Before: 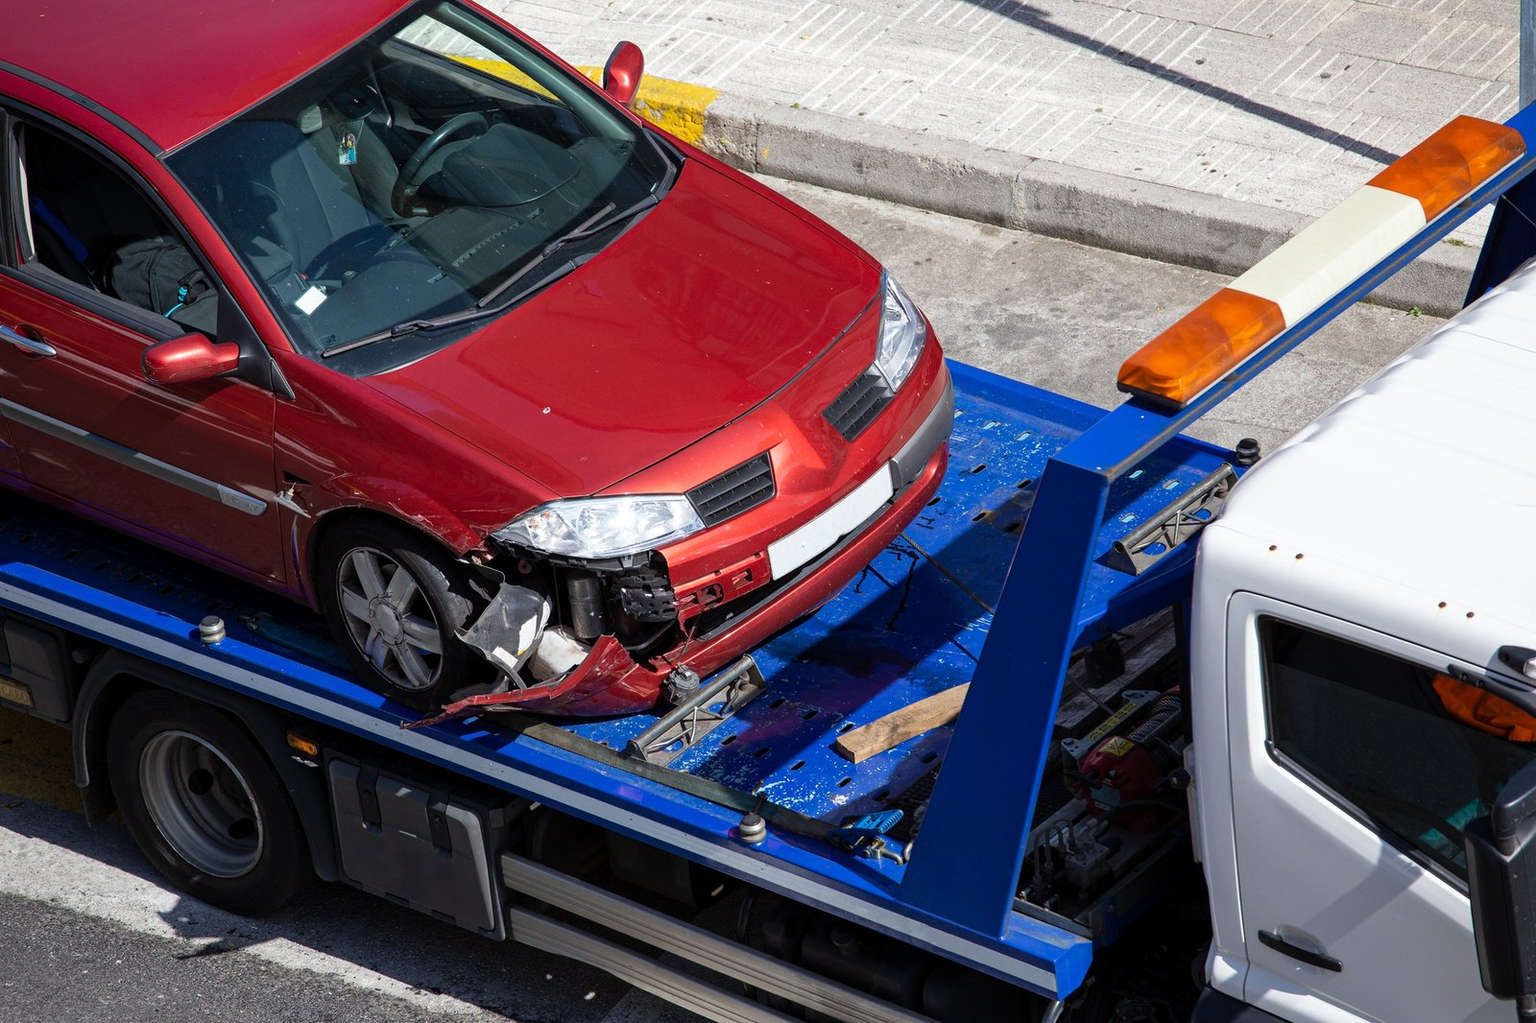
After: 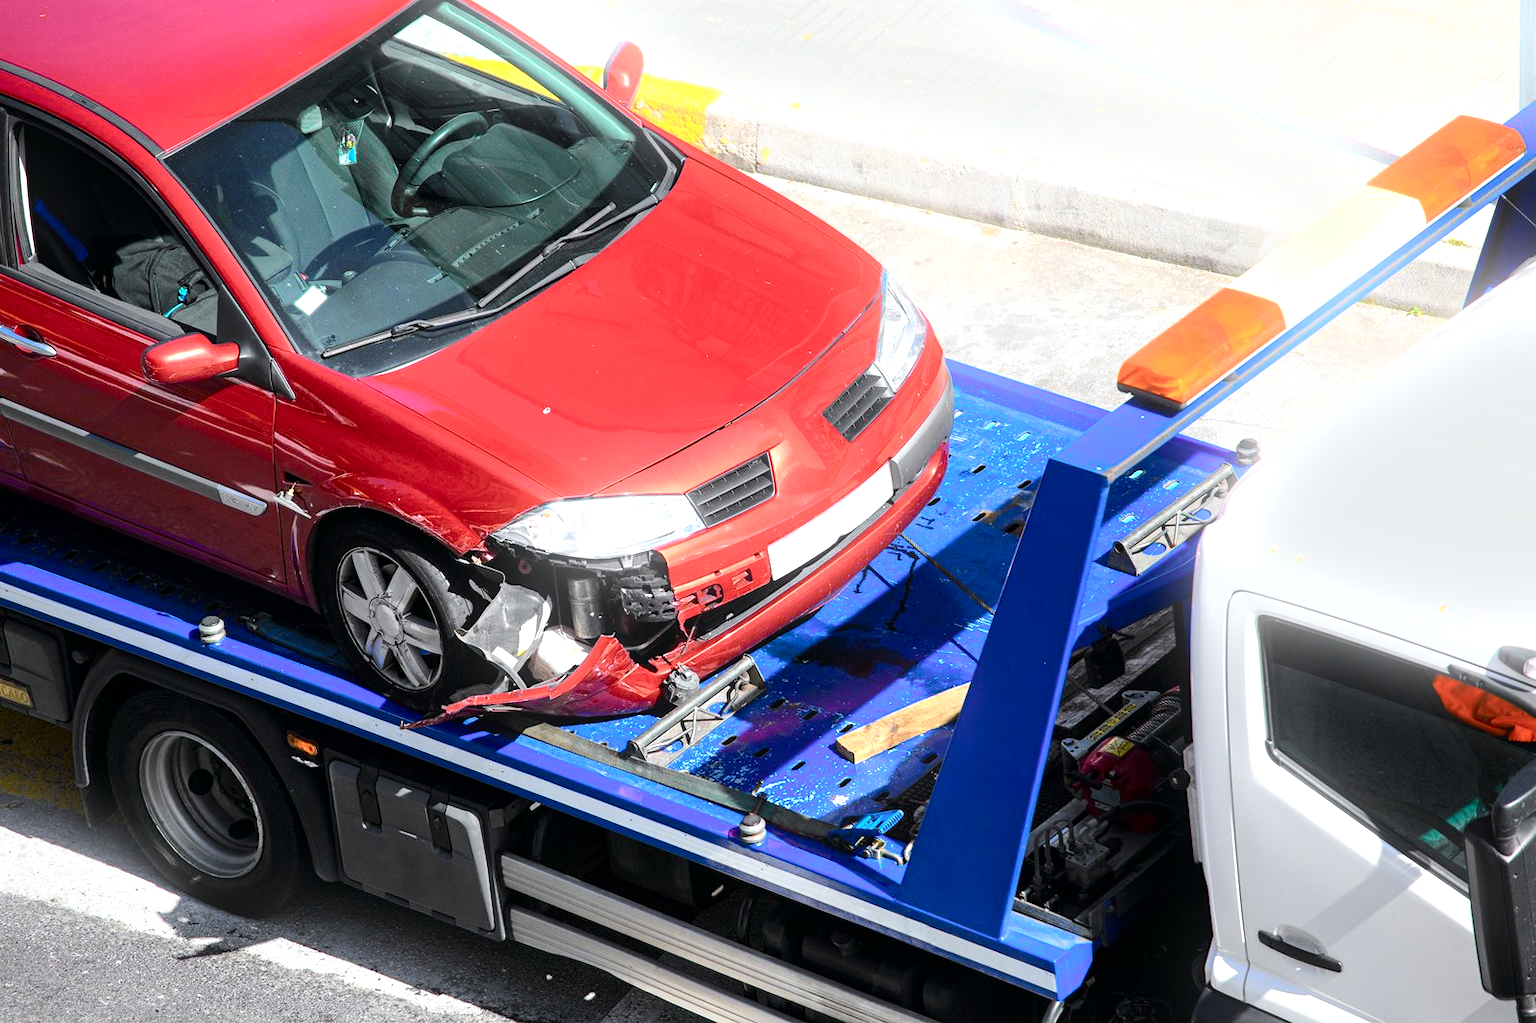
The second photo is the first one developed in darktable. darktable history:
bloom: size 9%, threshold 100%, strength 7%
tone curve: curves: ch0 [(0, 0) (0.037, 0.011) (0.131, 0.108) (0.279, 0.279) (0.476, 0.554) (0.617, 0.693) (0.704, 0.77) (0.813, 0.852) (0.916, 0.924) (1, 0.993)]; ch1 [(0, 0) (0.318, 0.278) (0.444, 0.427) (0.493, 0.492) (0.508, 0.502) (0.534, 0.531) (0.562, 0.571) (0.626, 0.667) (0.746, 0.764) (1, 1)]; ch2 [(0, 0) (0.316, 0.292) (0.381, 0.37) (0.423, 0.448) (0.476, 0.492) (0.502, 0.498) (0.522, 0.518) (0.533, 0.532) (0.586, 0.631) (0.634, 0.663) (0.7, 0.7) (0.861, 0.808) (1, 0.951)], color space Lab, independent channels, preserve colors none
exposure: black level correction 0, exposure 1.1 EV, compensate exposure bias true, compensate highlight preservation false
